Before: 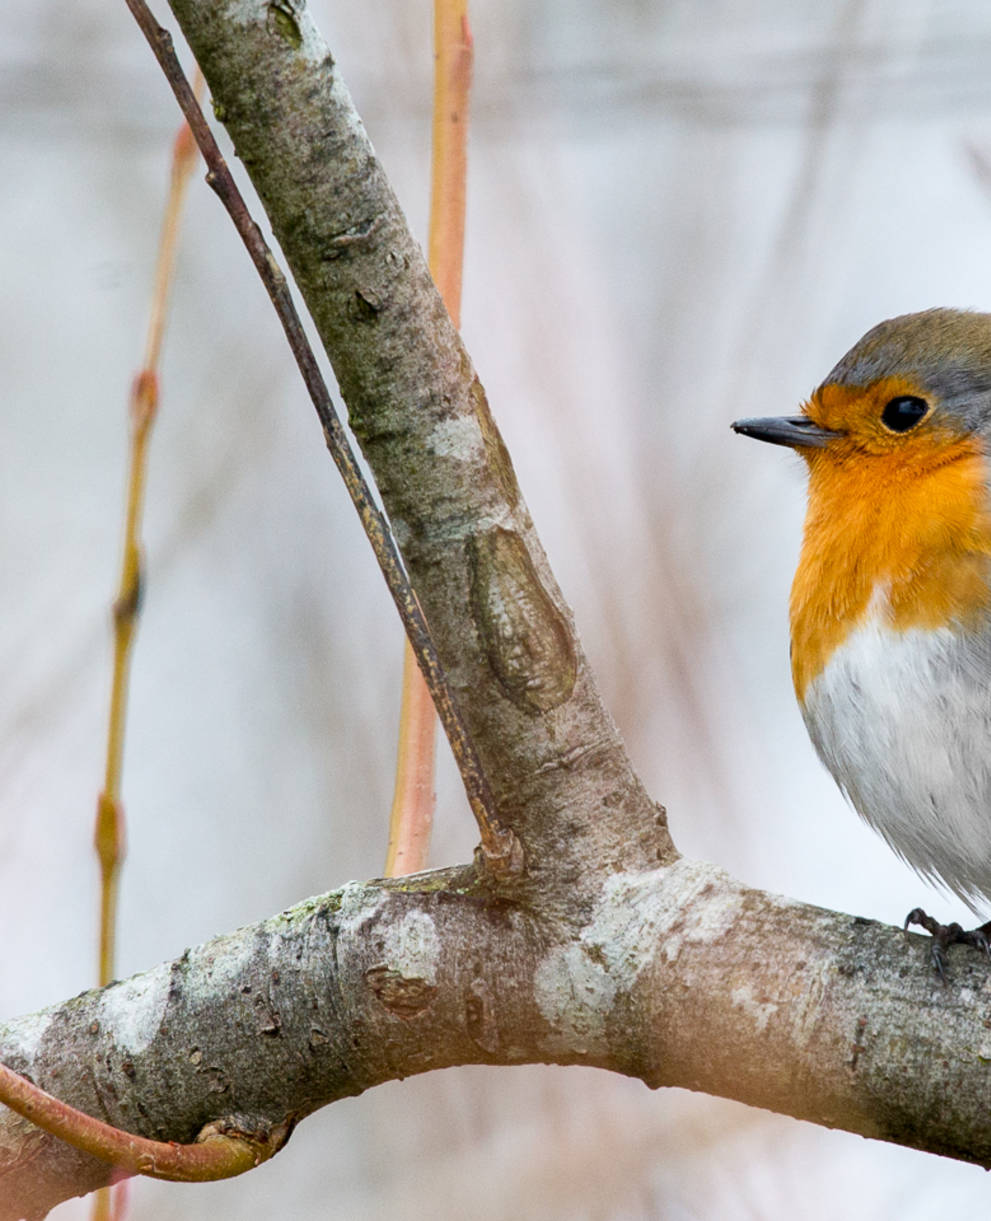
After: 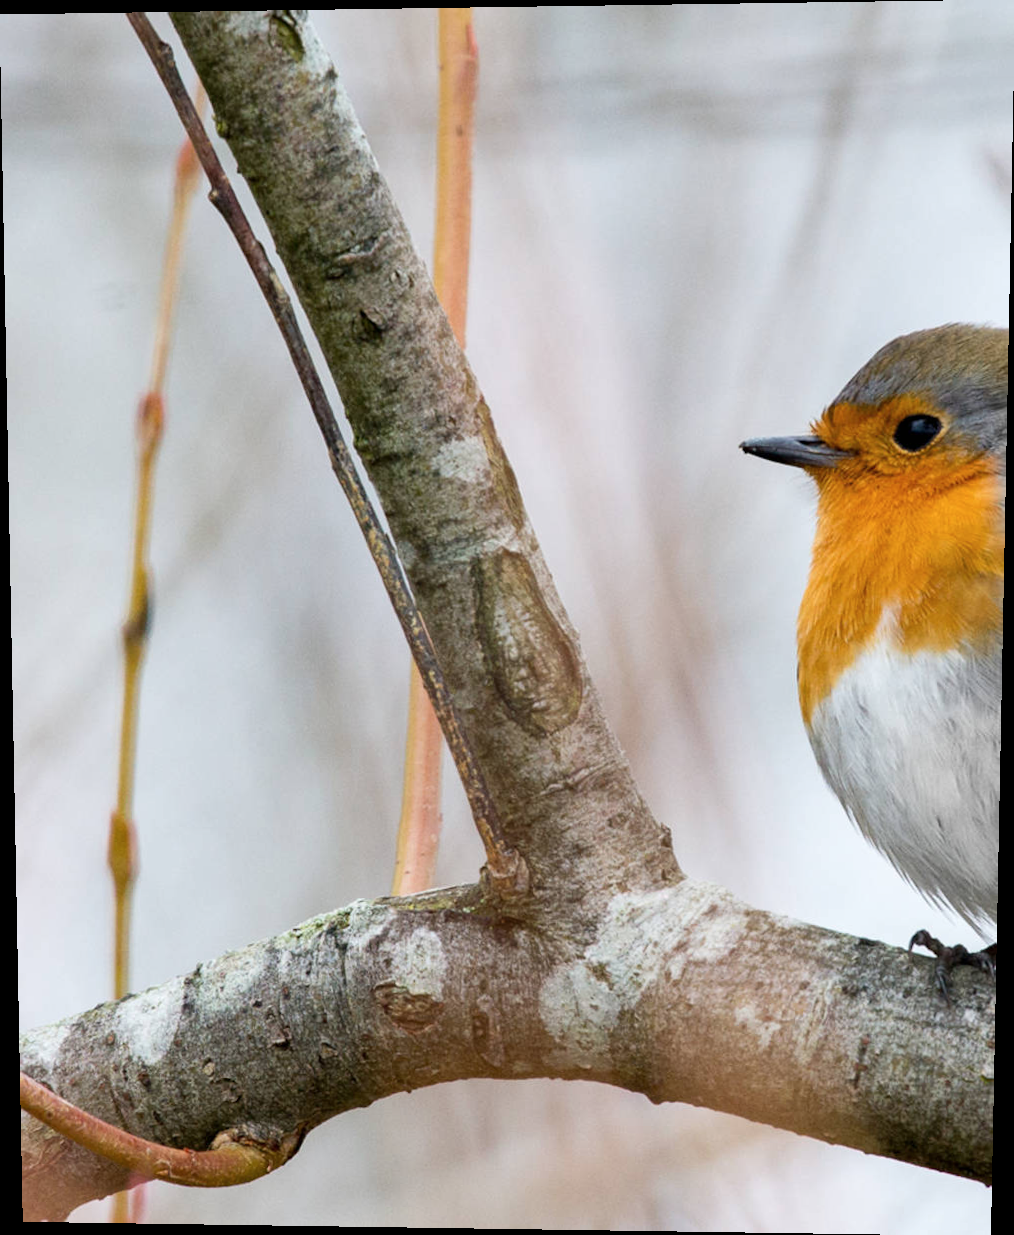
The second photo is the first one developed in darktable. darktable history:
contrast brightness saturation: contrast 0.01, saturation -0.05
rotate and perspective: lens shift (vertical) 0.048, lens shift (horizontal) -0.024, automatic cropping off
